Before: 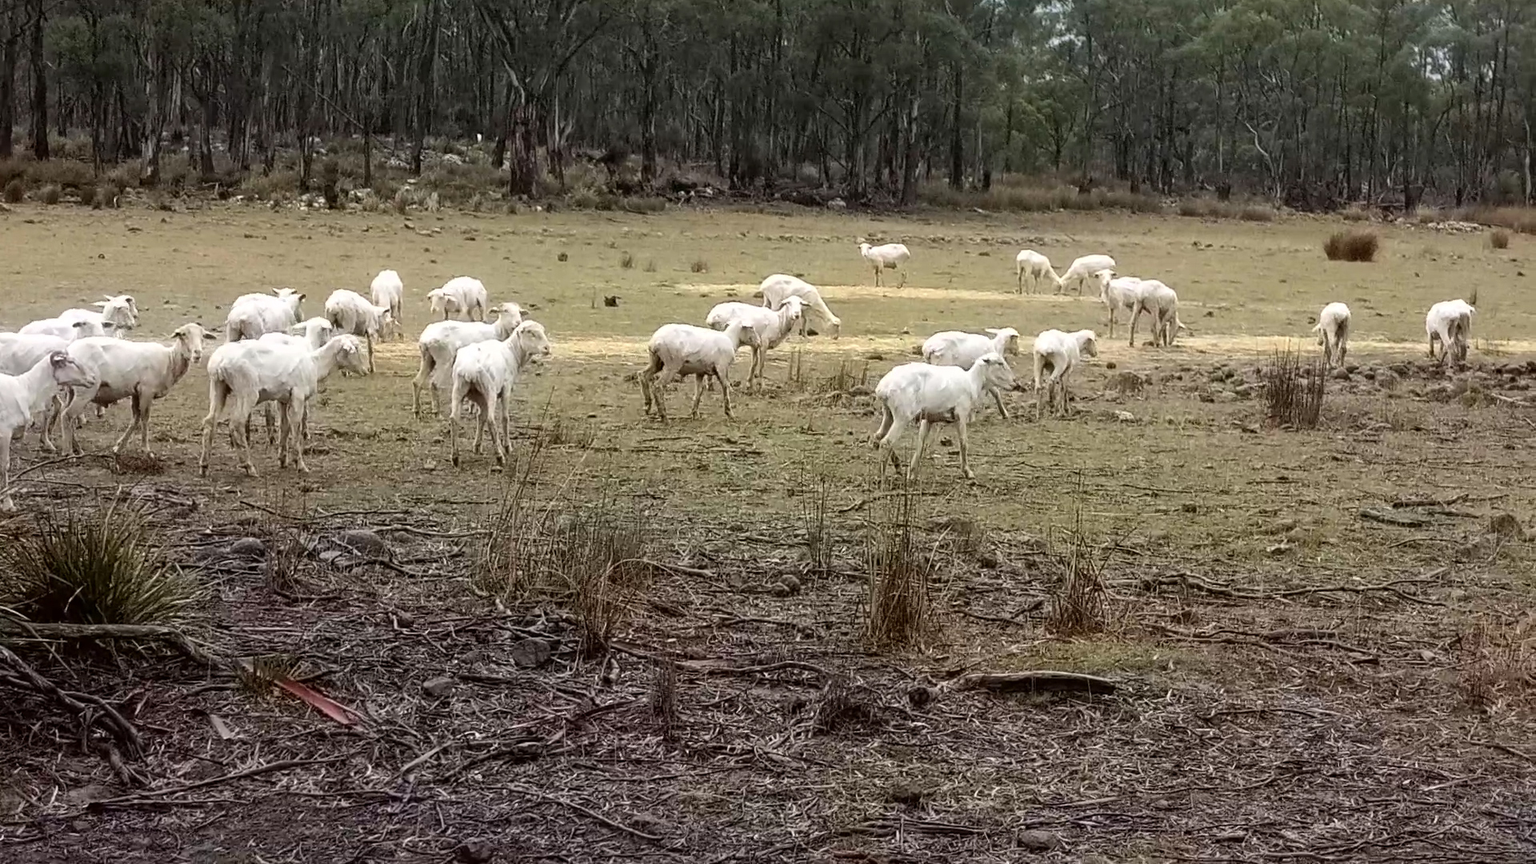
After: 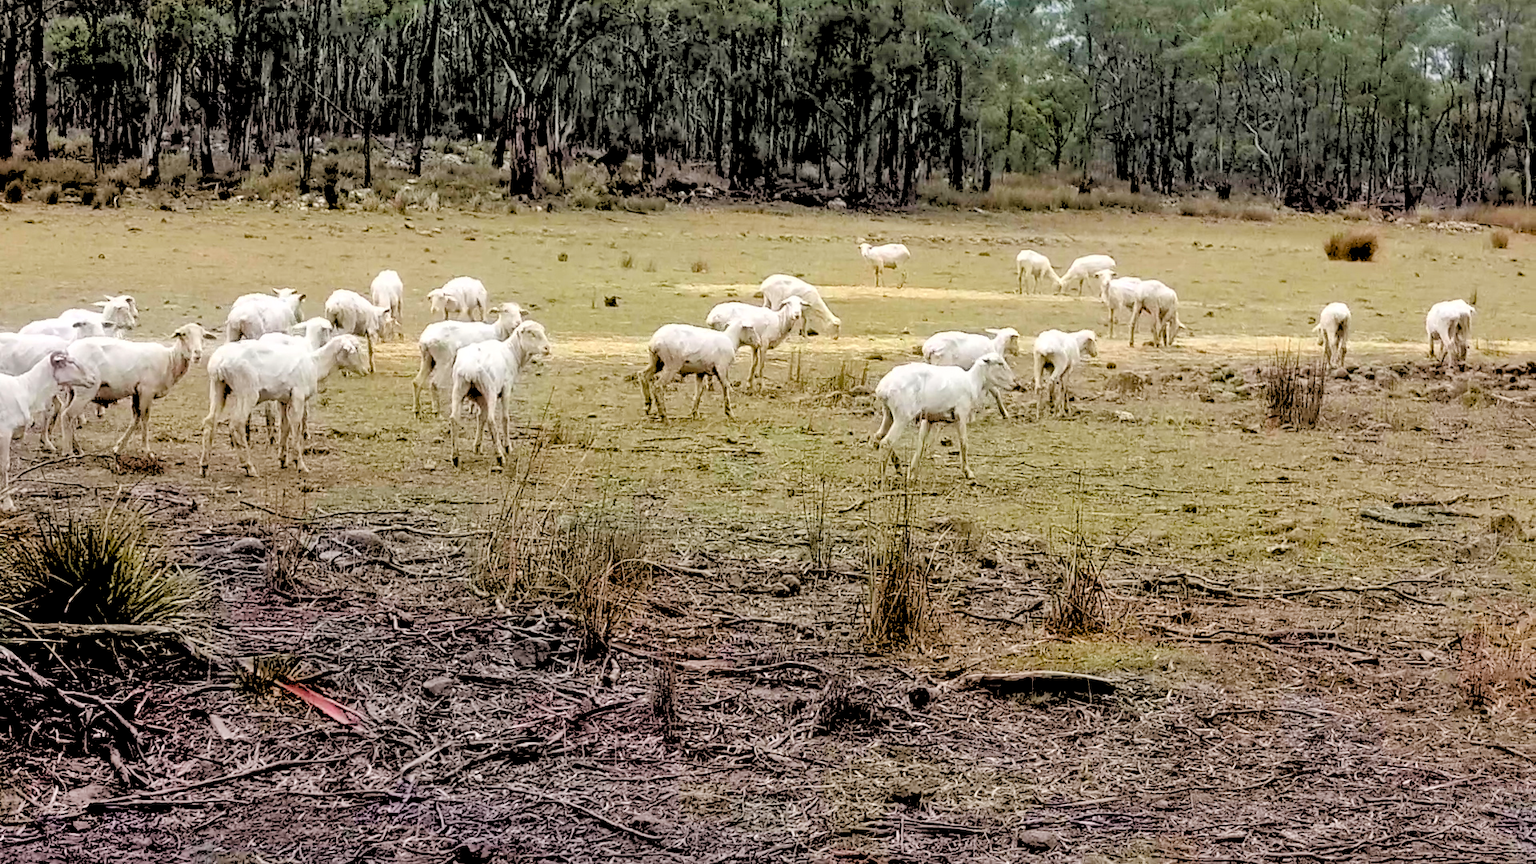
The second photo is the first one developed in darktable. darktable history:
rgb levels: levels [[0.027, 0.429, 0.996], [0, 0.5, 1], [0, 0.5, 1]]
color balance rgb: perceptual saturation grading › global saturation 35%, perceptual saturation grading › highlights -30%, perceptual saturation grading › shadows 35%, perceptual brilliance grading › global brilliance 3%, perceptual brilliance grading › highlights -3%, perceptual brilliance grading › shadows 3%
shadows and highlights: low approximation 0.01, soften with gaussian
